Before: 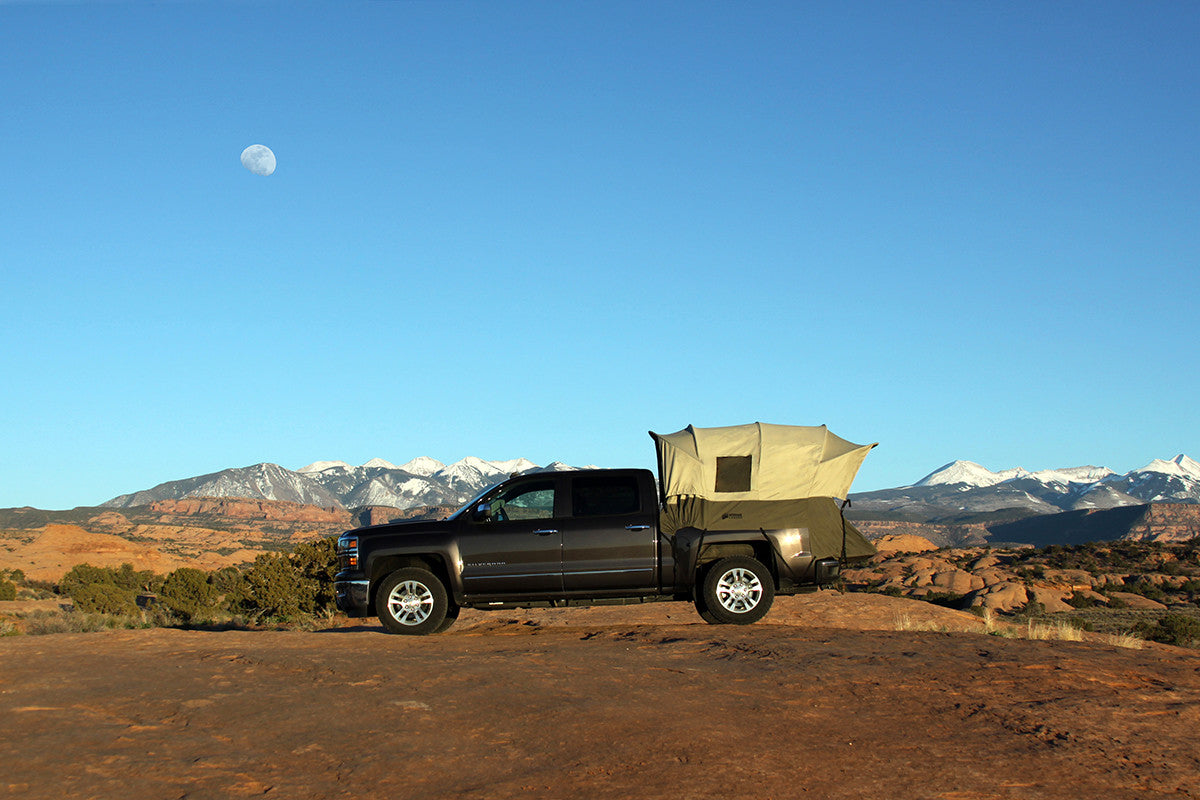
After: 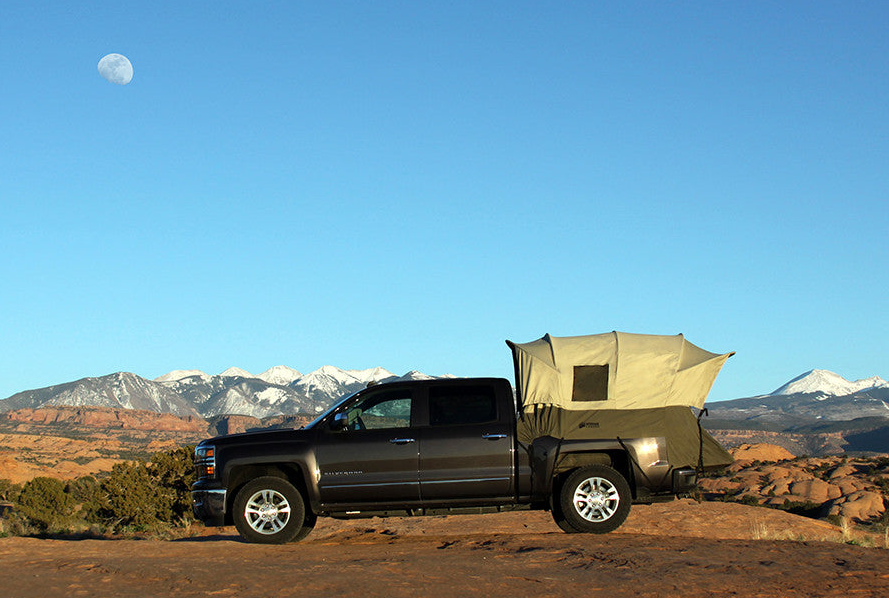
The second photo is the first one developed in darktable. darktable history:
crop and rotate: left 11.956%, top 11.458%, right 13.879%, bottom 13.701%
